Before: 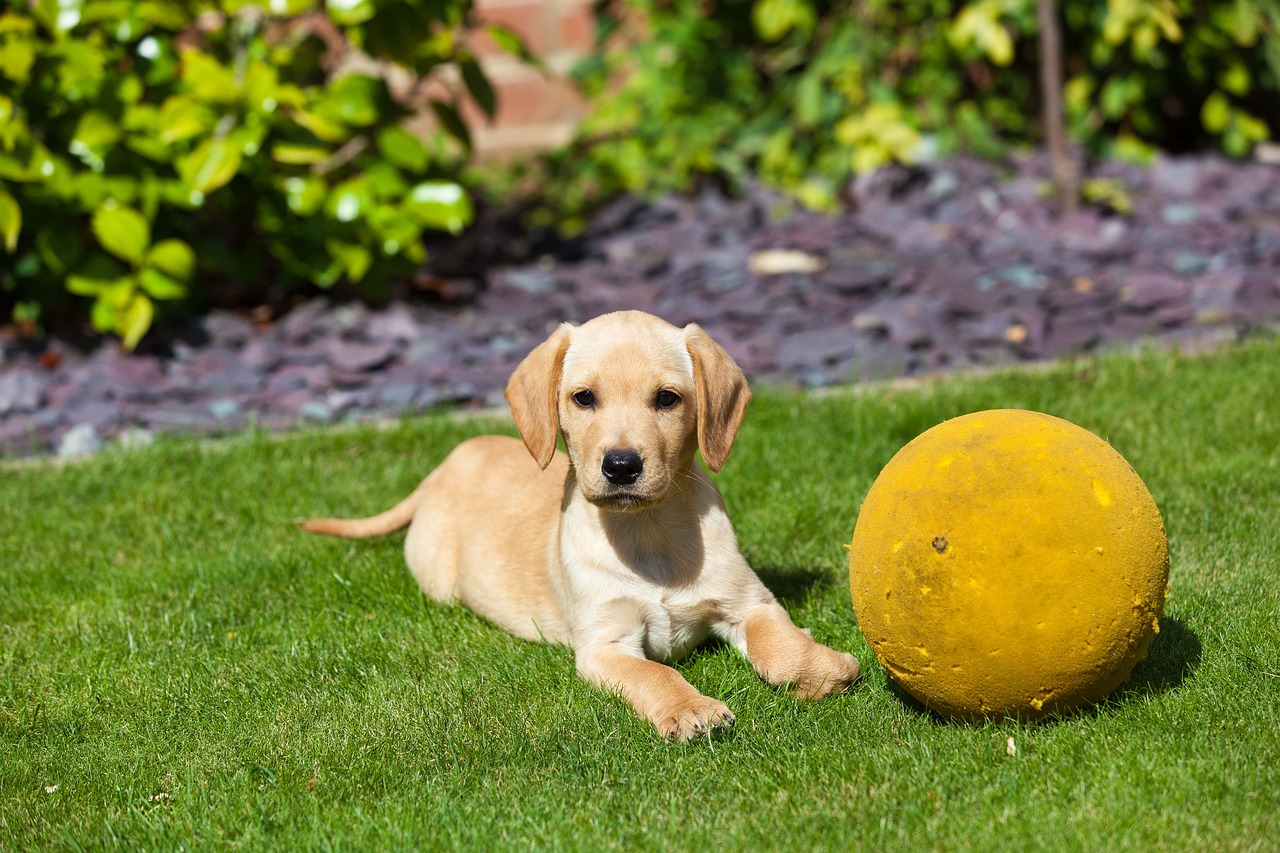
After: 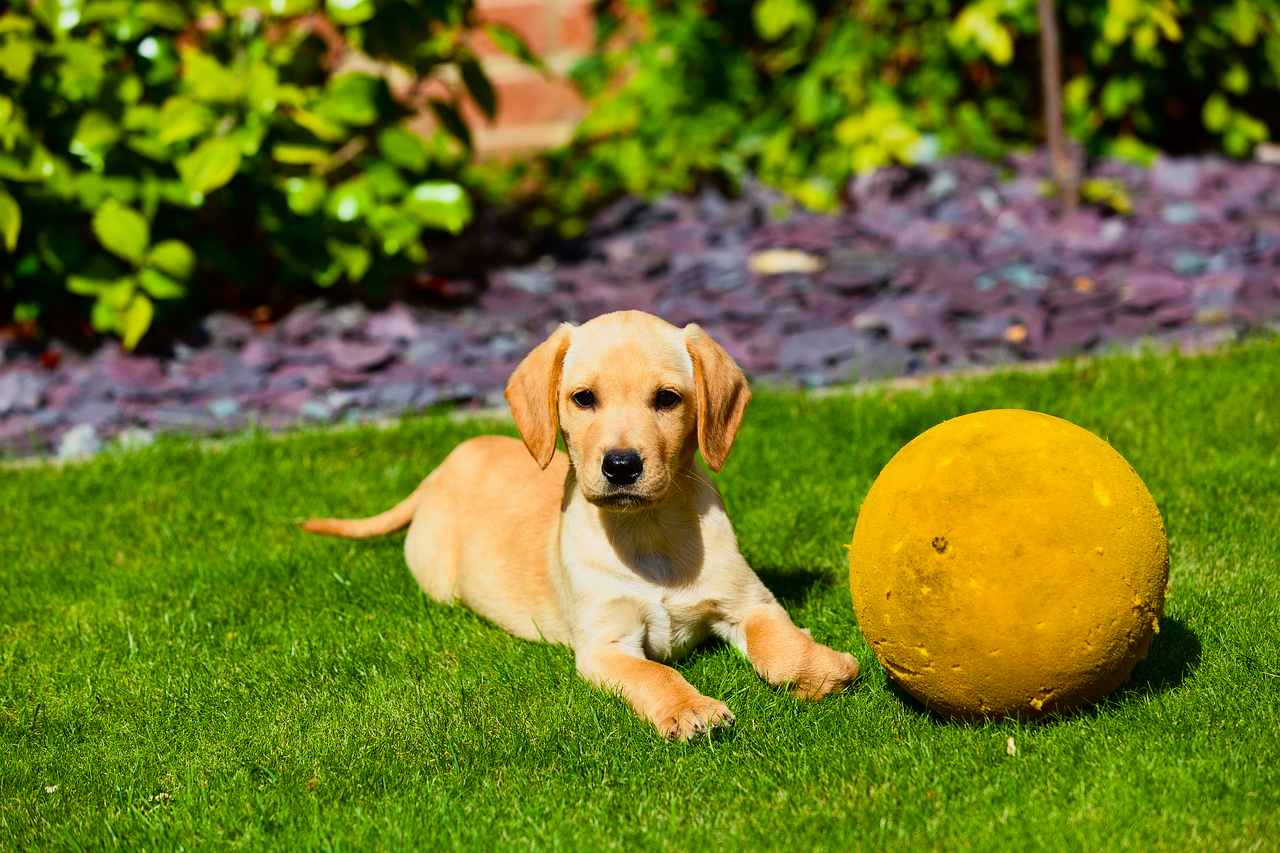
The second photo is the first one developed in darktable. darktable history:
tone curve: curves: ch0 [(0, 0) (0.128, 0.068) (0.292, 0.274) (0.46, 0.482) (0.653, 0.717) (0.819, 0.869) (0.998, 0.969)]; ch1 [(0, 0) (0.384, 0.365) (0.463, 0.45) (0.486, 0.486) (0.503, 0.504) (0.517, 0.517) (0.549, 0.572) (0.583, 0.615) (0.672, 0.699) (0.774, 0.817) (1, 1)]; ch2 [(0, 0) (0.374, 0.344) (0.446, 0.443) (0.494, 0.5) (0.527, 0.529) (0.565, 0.591) (0.644, 0.682) (1, 1)], color space Lab, independent channels, preserve colors none
exposure: exposure -0.293 EV, compensate highlight preservation false
color balance rgb: perceptual saturation grading › global saturation 20%, global vibrance 20%
